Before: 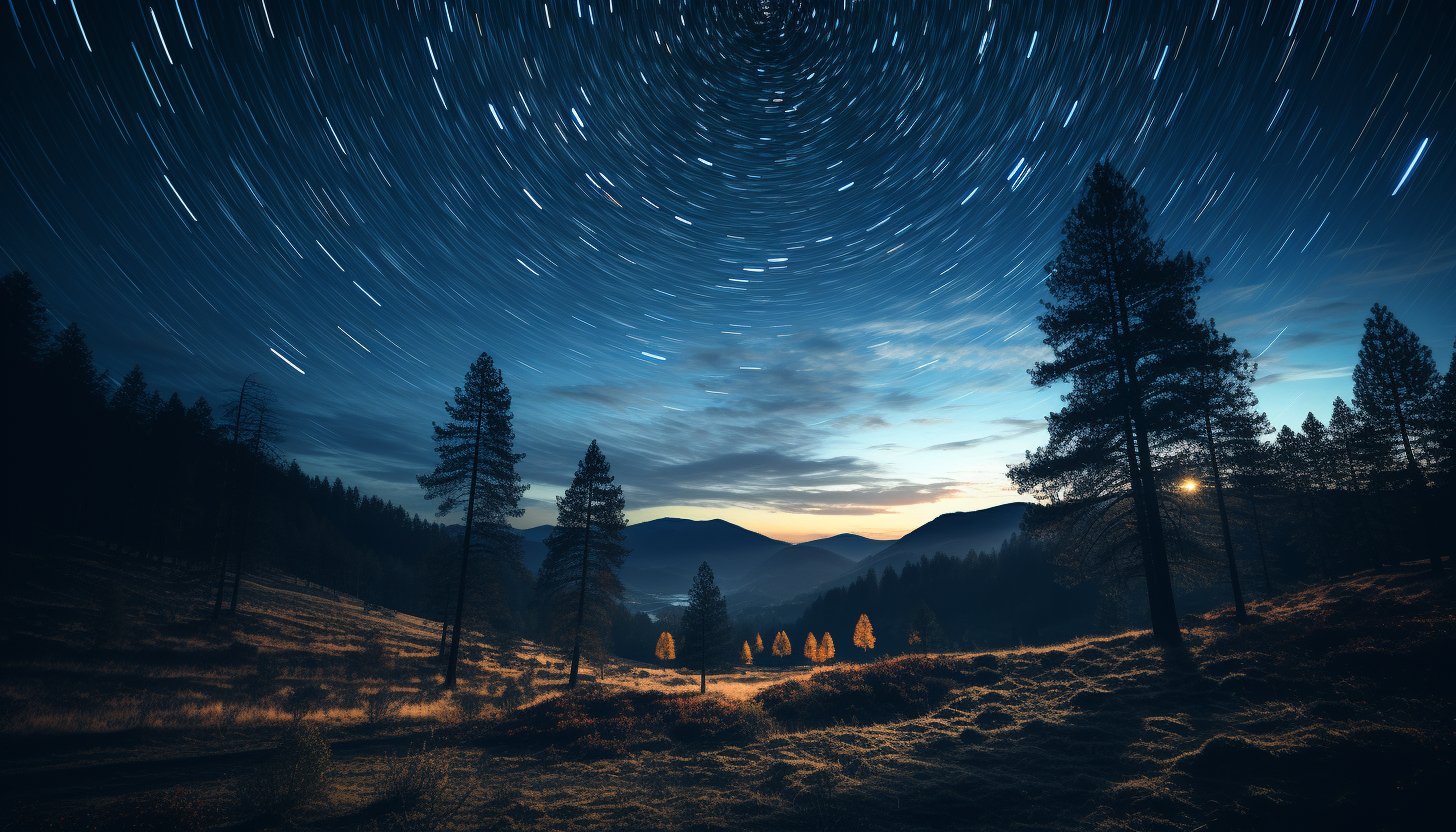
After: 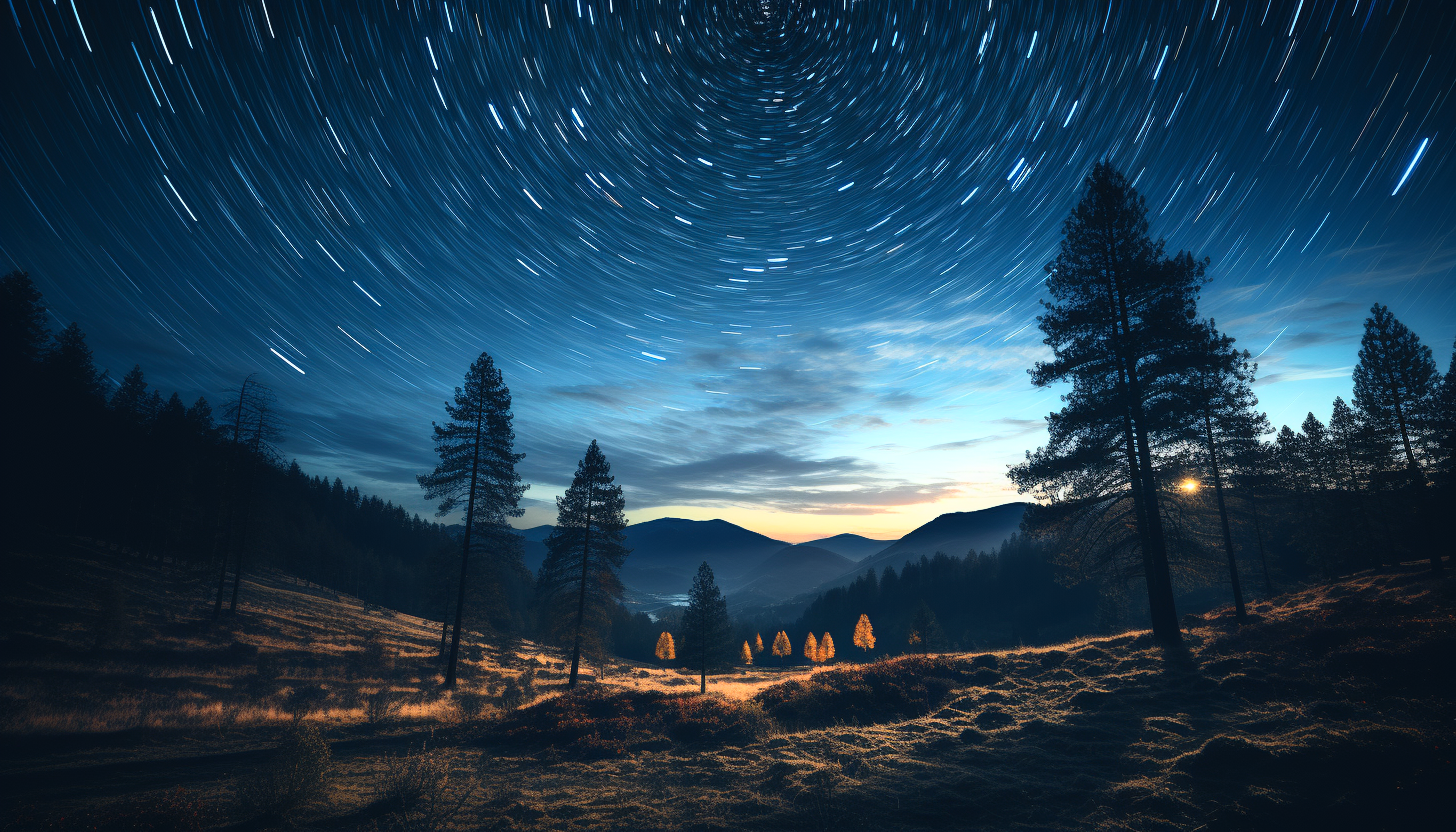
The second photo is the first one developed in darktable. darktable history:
contrast brightness saturation: contrast 0.199, brightness 0.15, saturation 0.147
